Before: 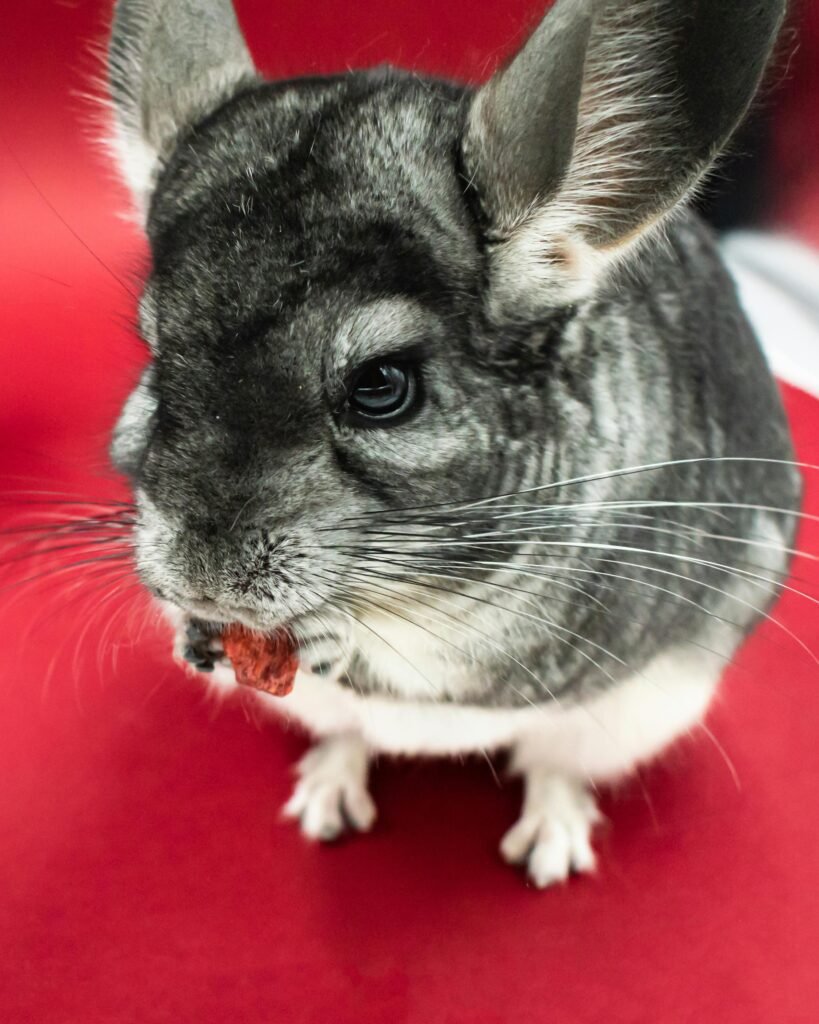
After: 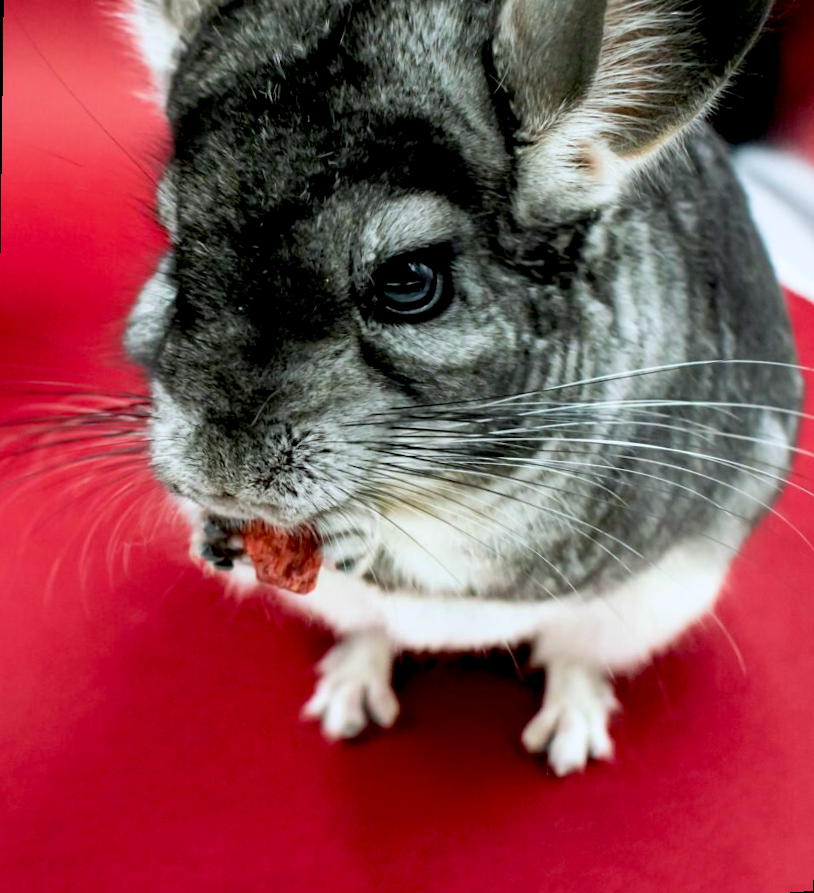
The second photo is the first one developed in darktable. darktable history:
crop and rotate: top 6.25%
rotate and perspective: rotation 0.679°, lens shift (horizontal) 0.136, crop left 0.009, crop right 0.991, crop top 0.078, crop bottom 0.95
exposure: black level correction 0.016, exposure -0.009 EV, compensate highlight preservation false
white balance: red 0.967, blue 1.049
velvia: strength 15%
